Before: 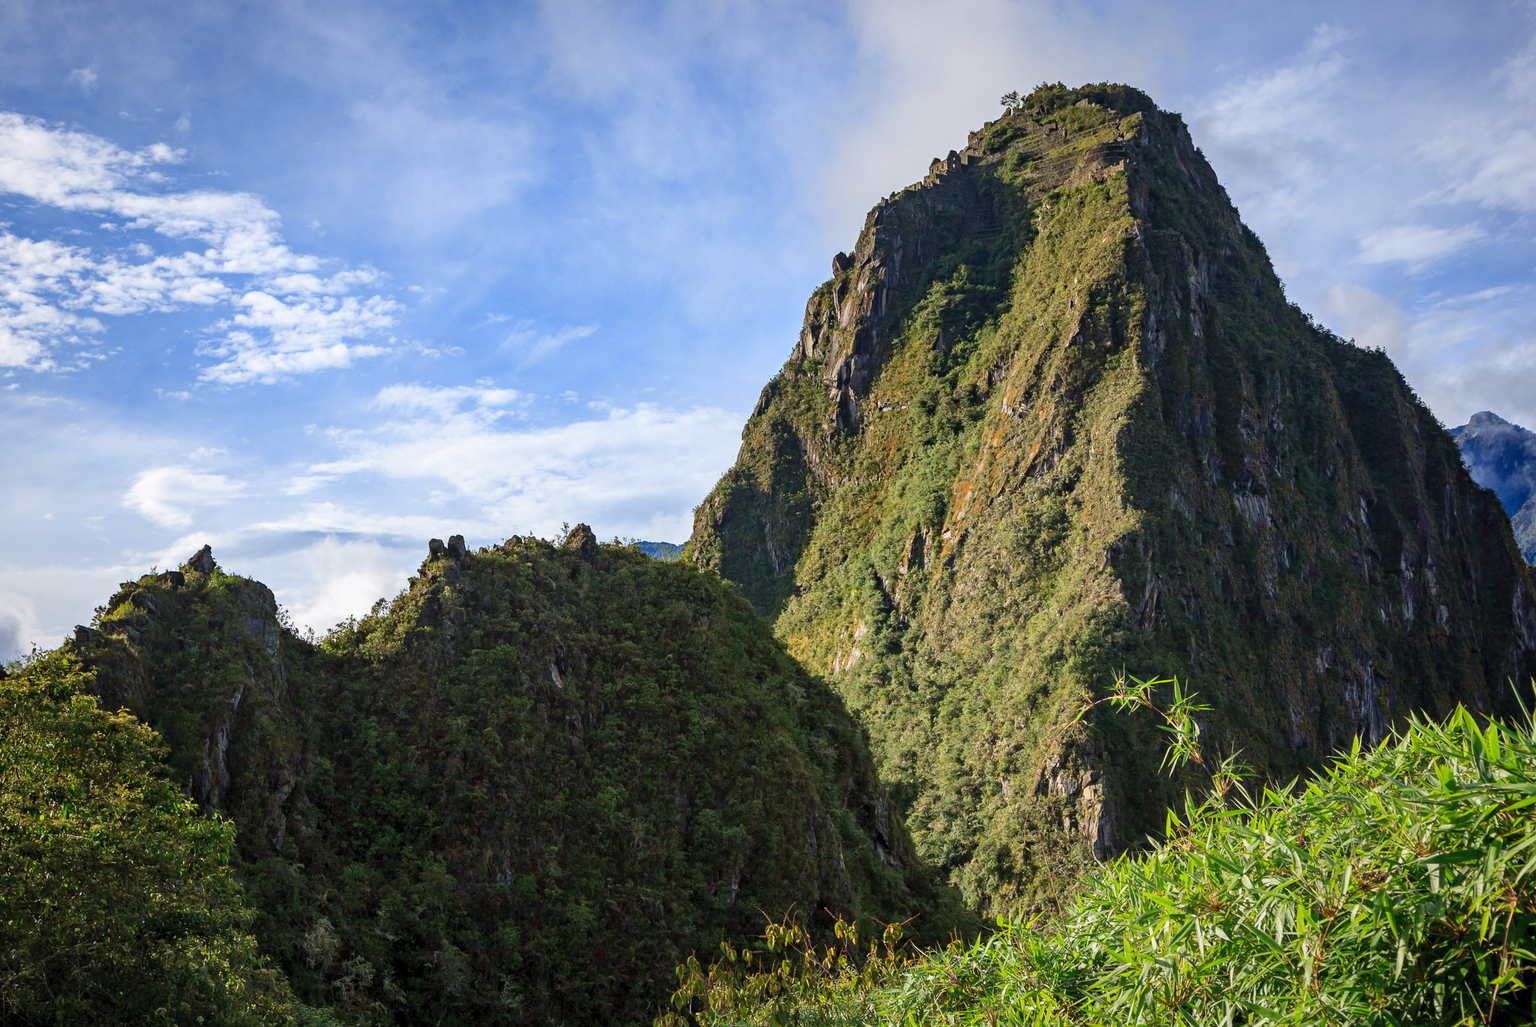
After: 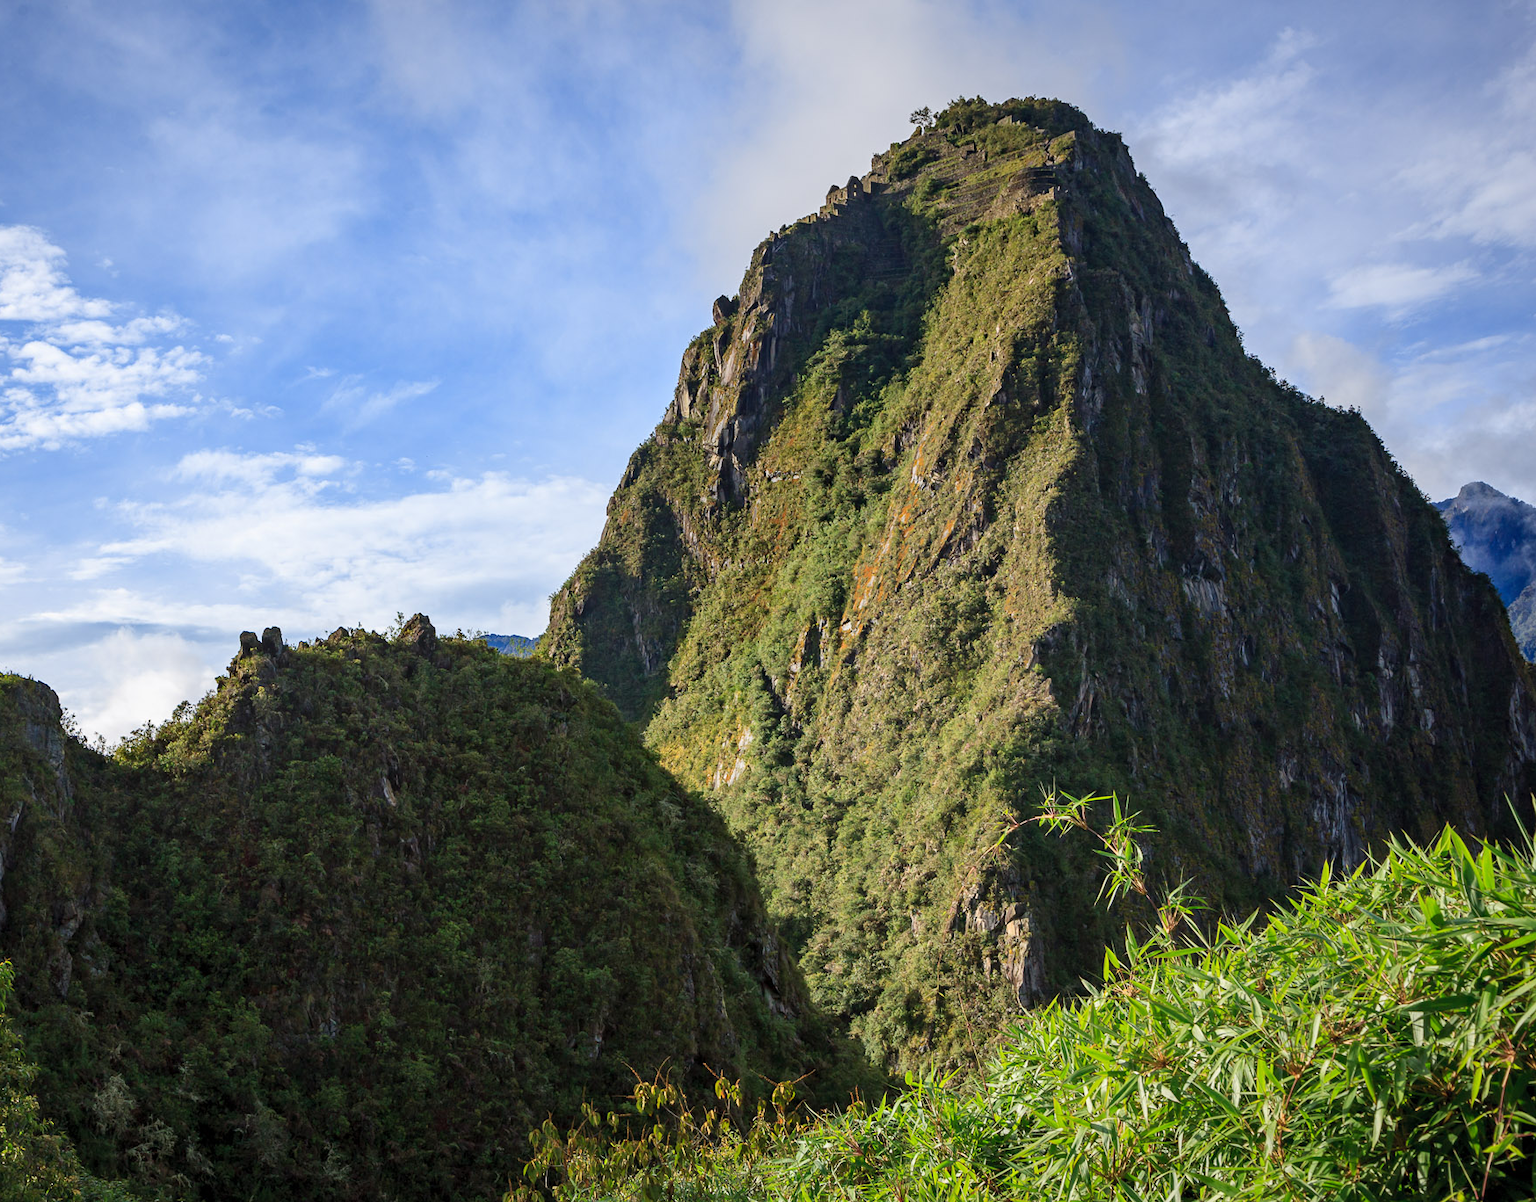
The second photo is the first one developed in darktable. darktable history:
crop and rotate: left 14.623%
contrast equalizer: octaves 7, y [[0.5 ×6], [0.5 ×6], [0.5, 0.5, 0.501, 0.545, 0.707, 0.863], [0 ×6], [0 ×6]]
